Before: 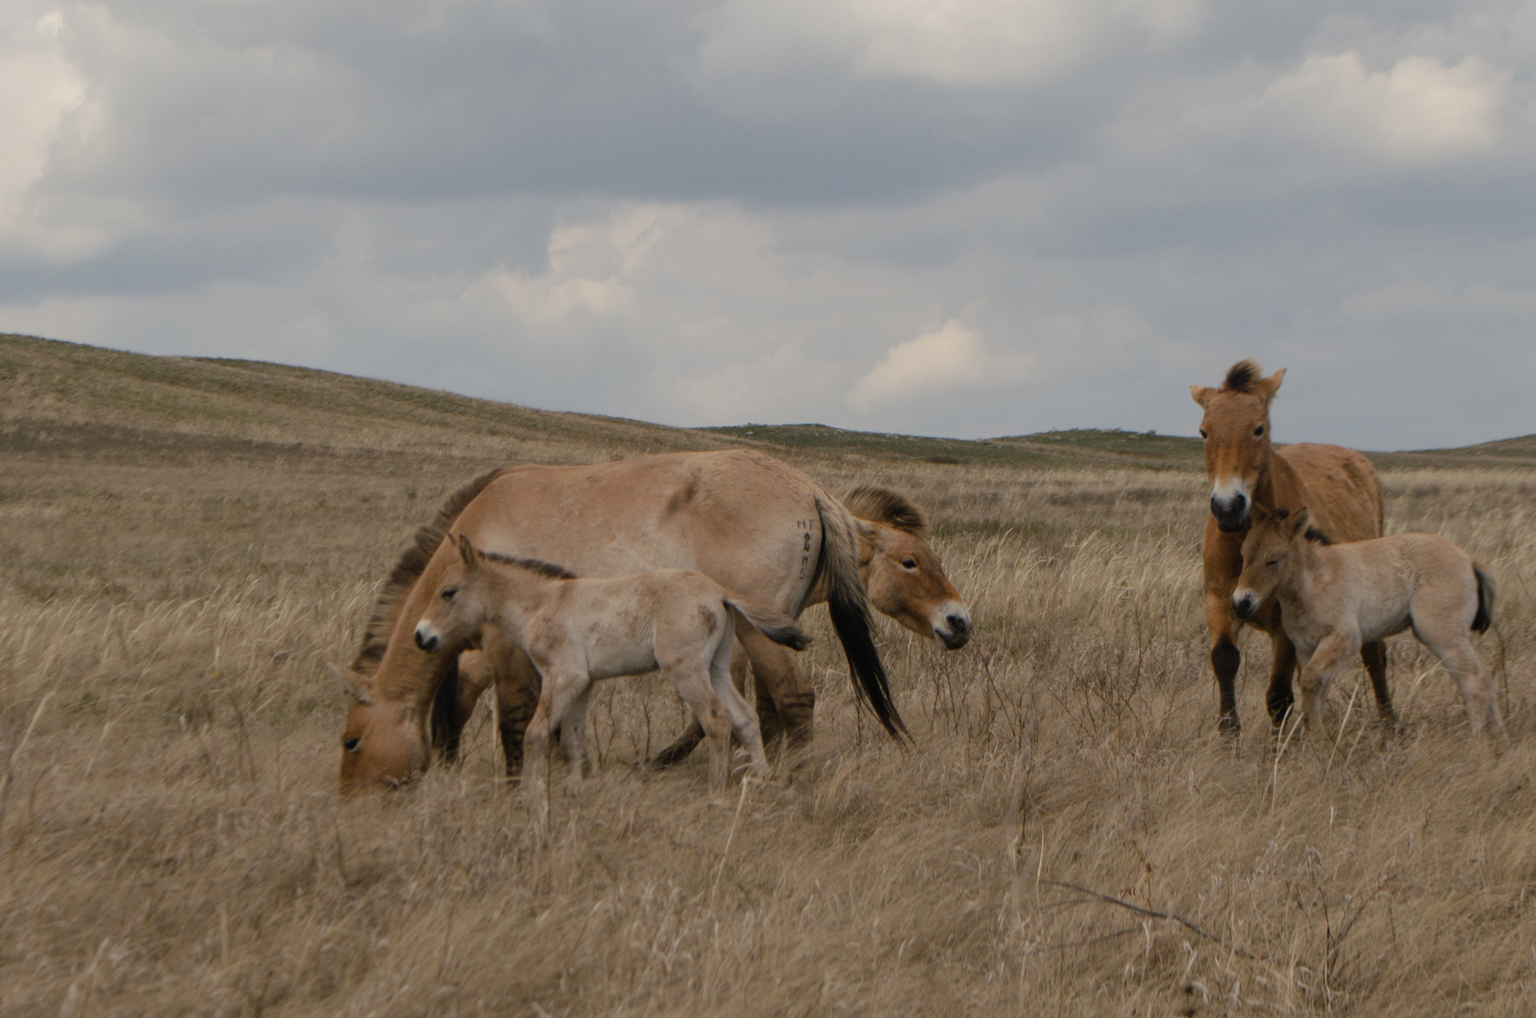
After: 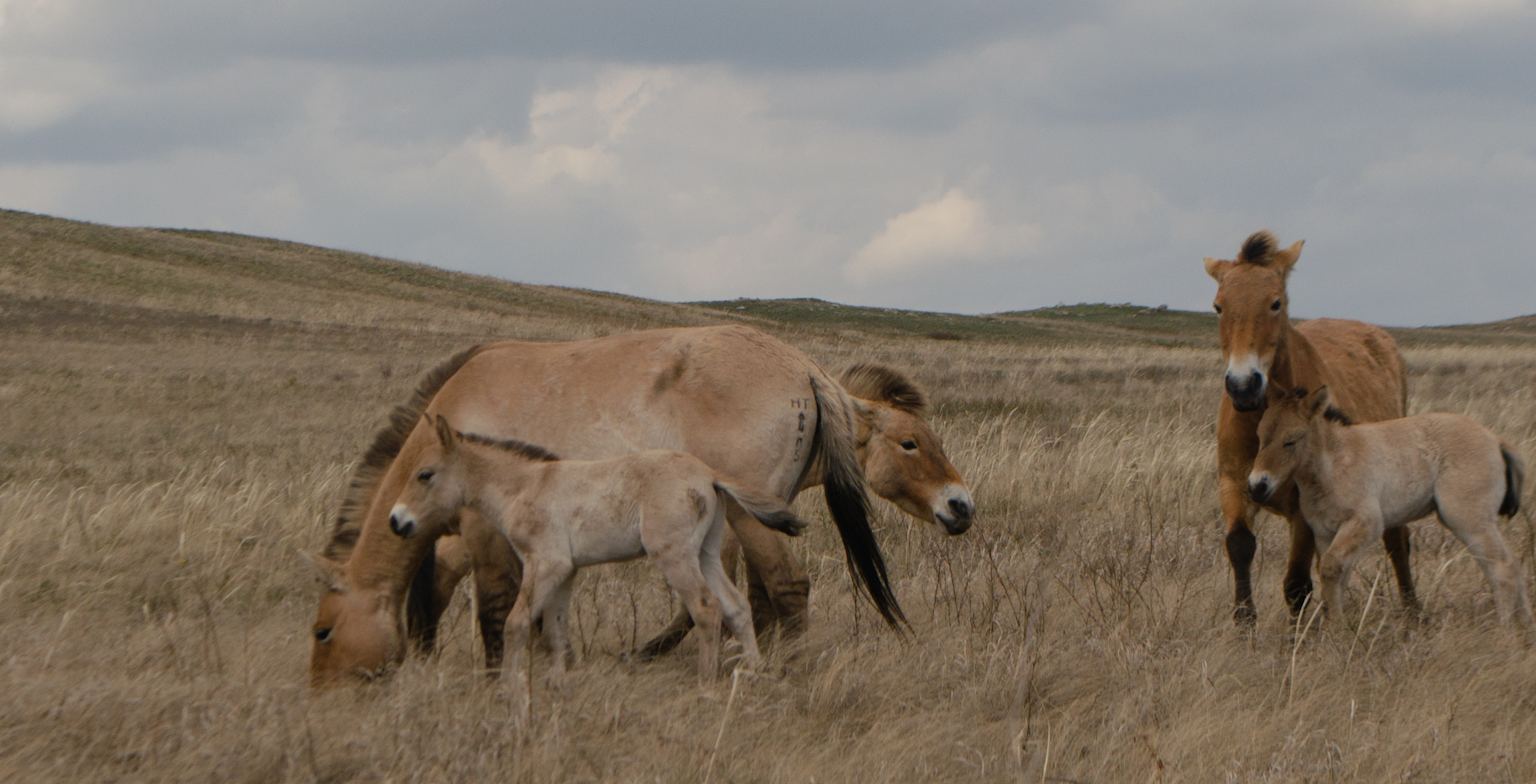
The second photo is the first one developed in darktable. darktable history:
crop and rotate: left 2.873%, top 13.807%, right 1.882%, bottom 12.804%
